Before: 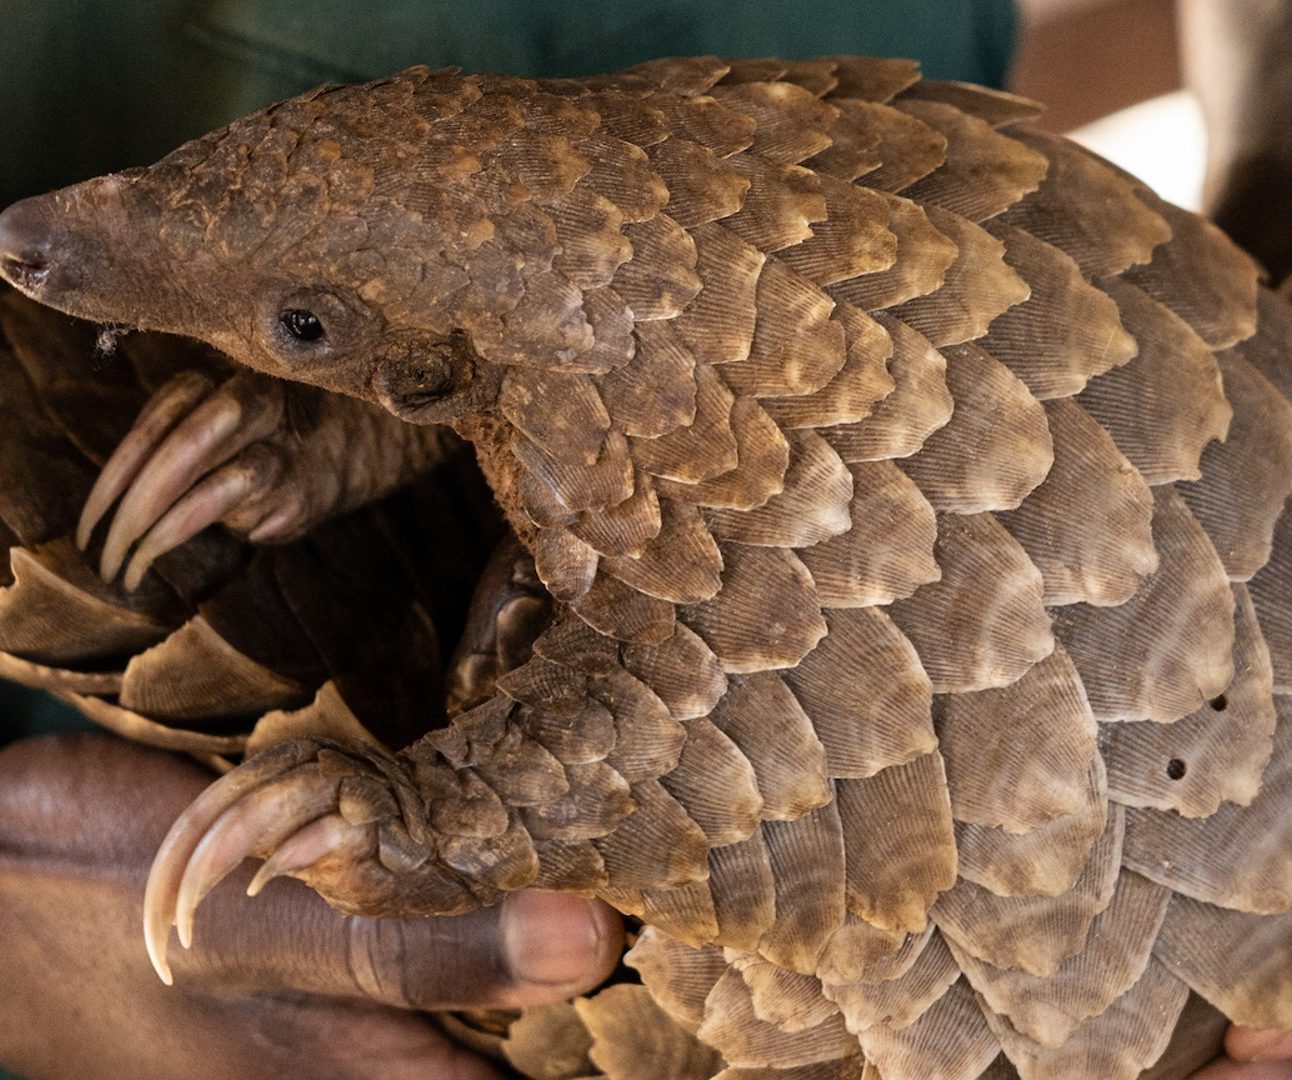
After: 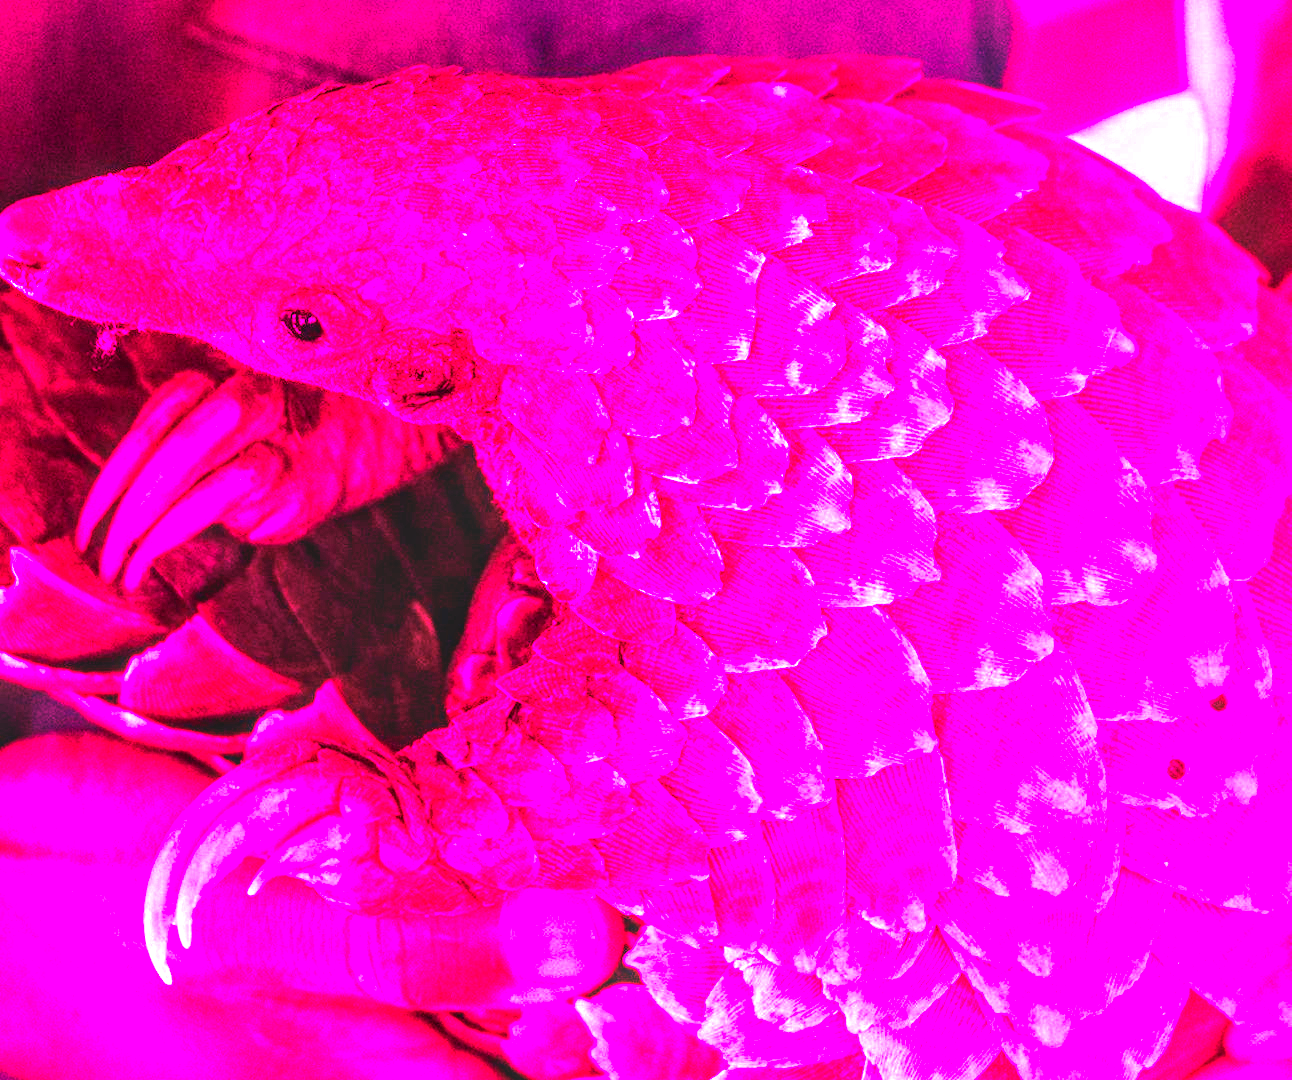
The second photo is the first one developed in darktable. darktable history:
color calibration: illuminant custom, x 0.261, y 0.521, temperature 7054.11 K
exposure: exposure 0.02 EV, compensate highlight preservation false
local contrast: on, module defaults
white balance: red 4.26, blue 1.802
